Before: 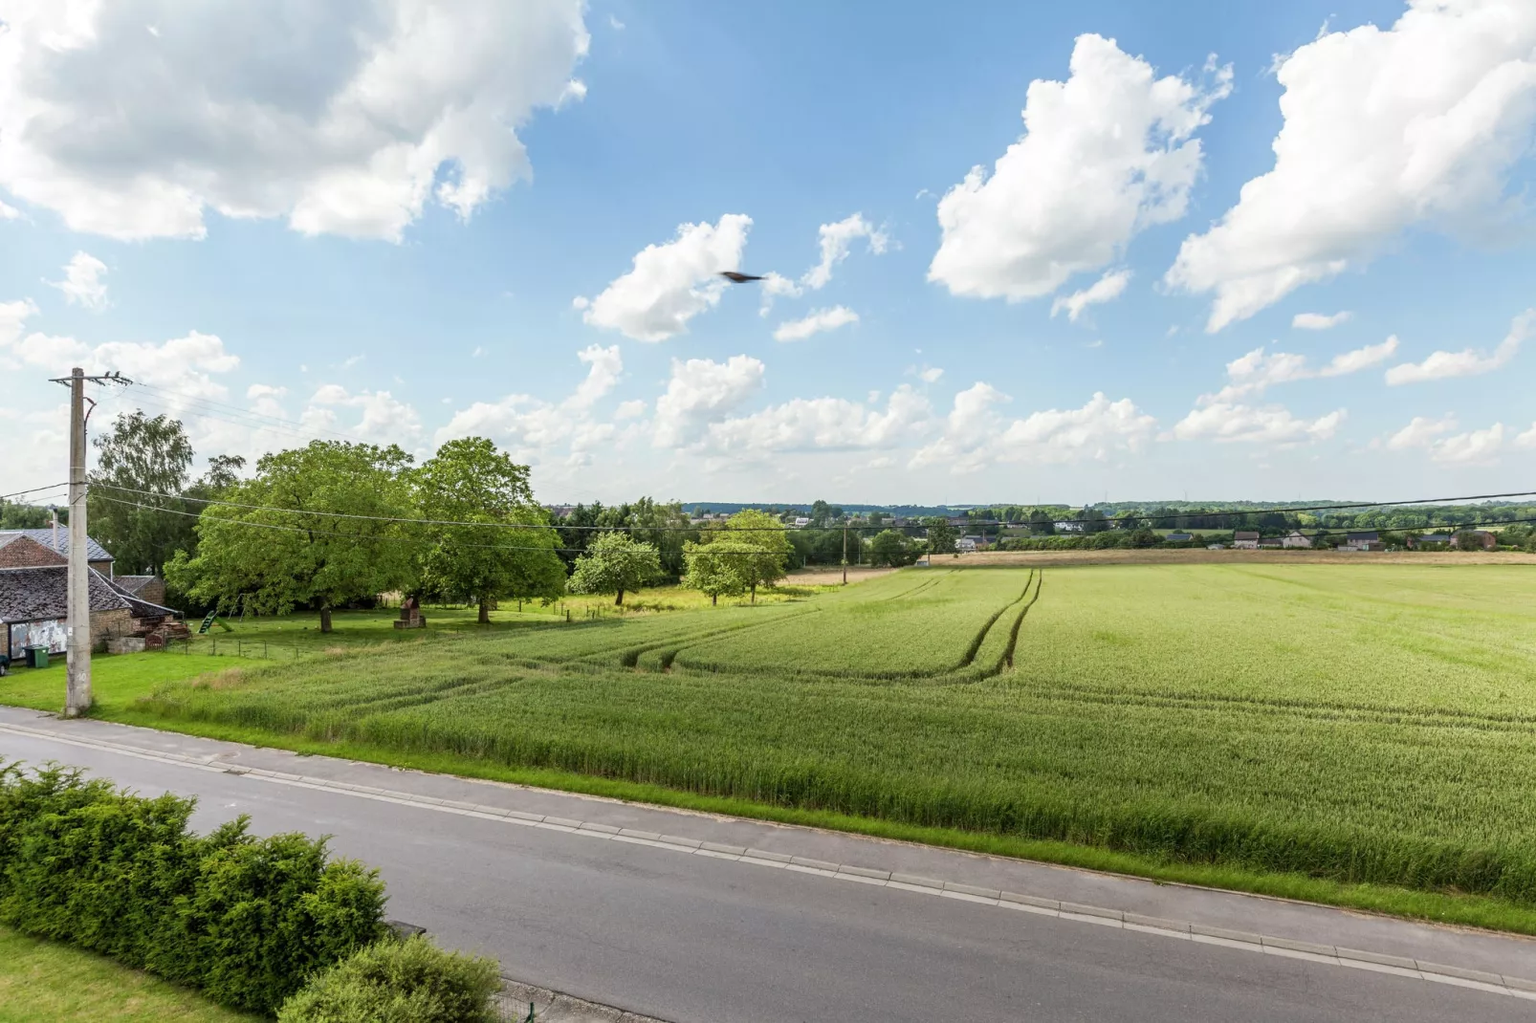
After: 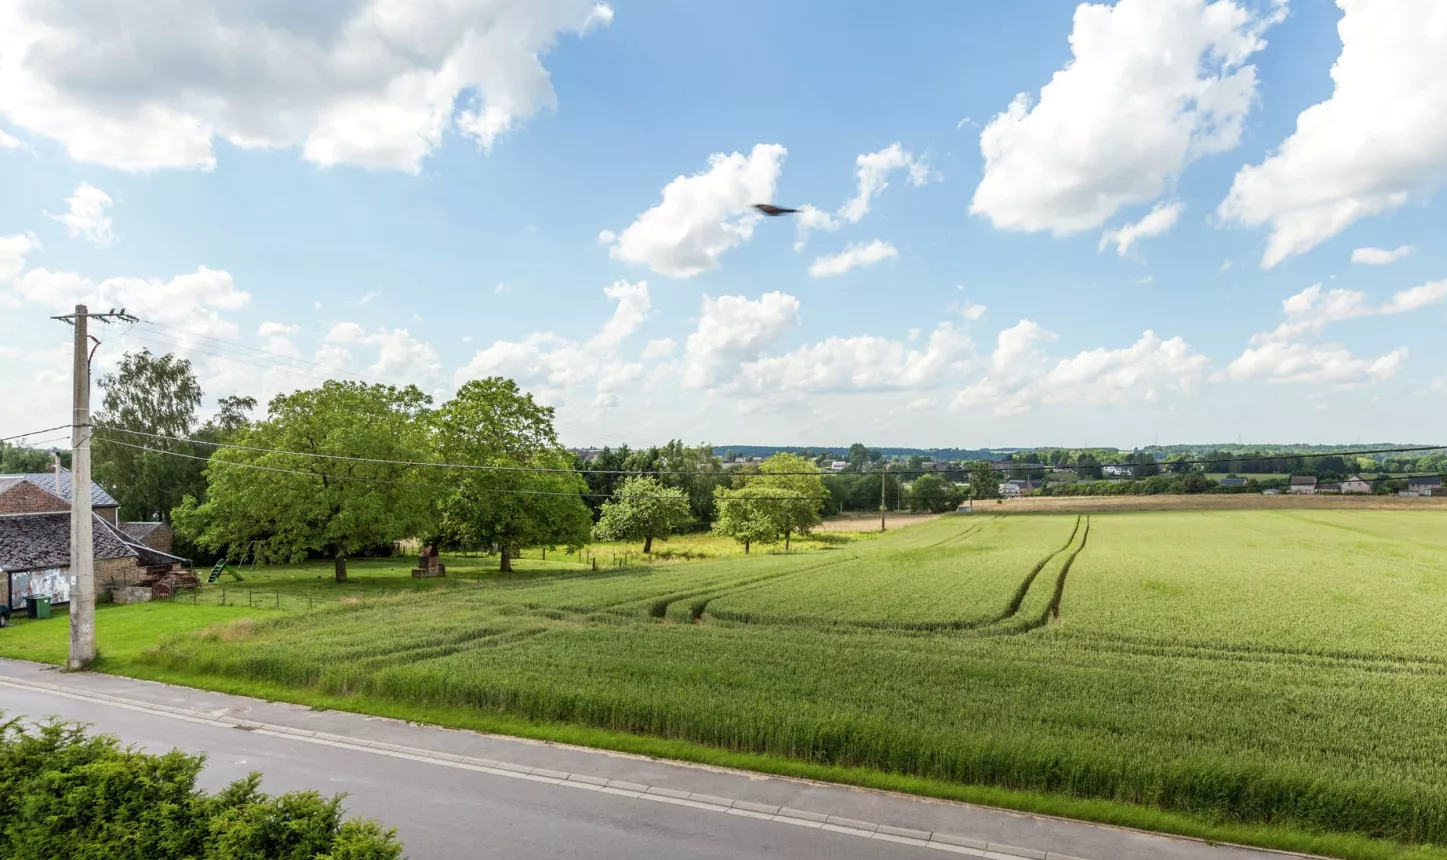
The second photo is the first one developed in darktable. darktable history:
crop: top 7.495%, right 9.848%, bottom 12.093%
levels: white 90.68%, levels [0, 0.492, 0.984]
